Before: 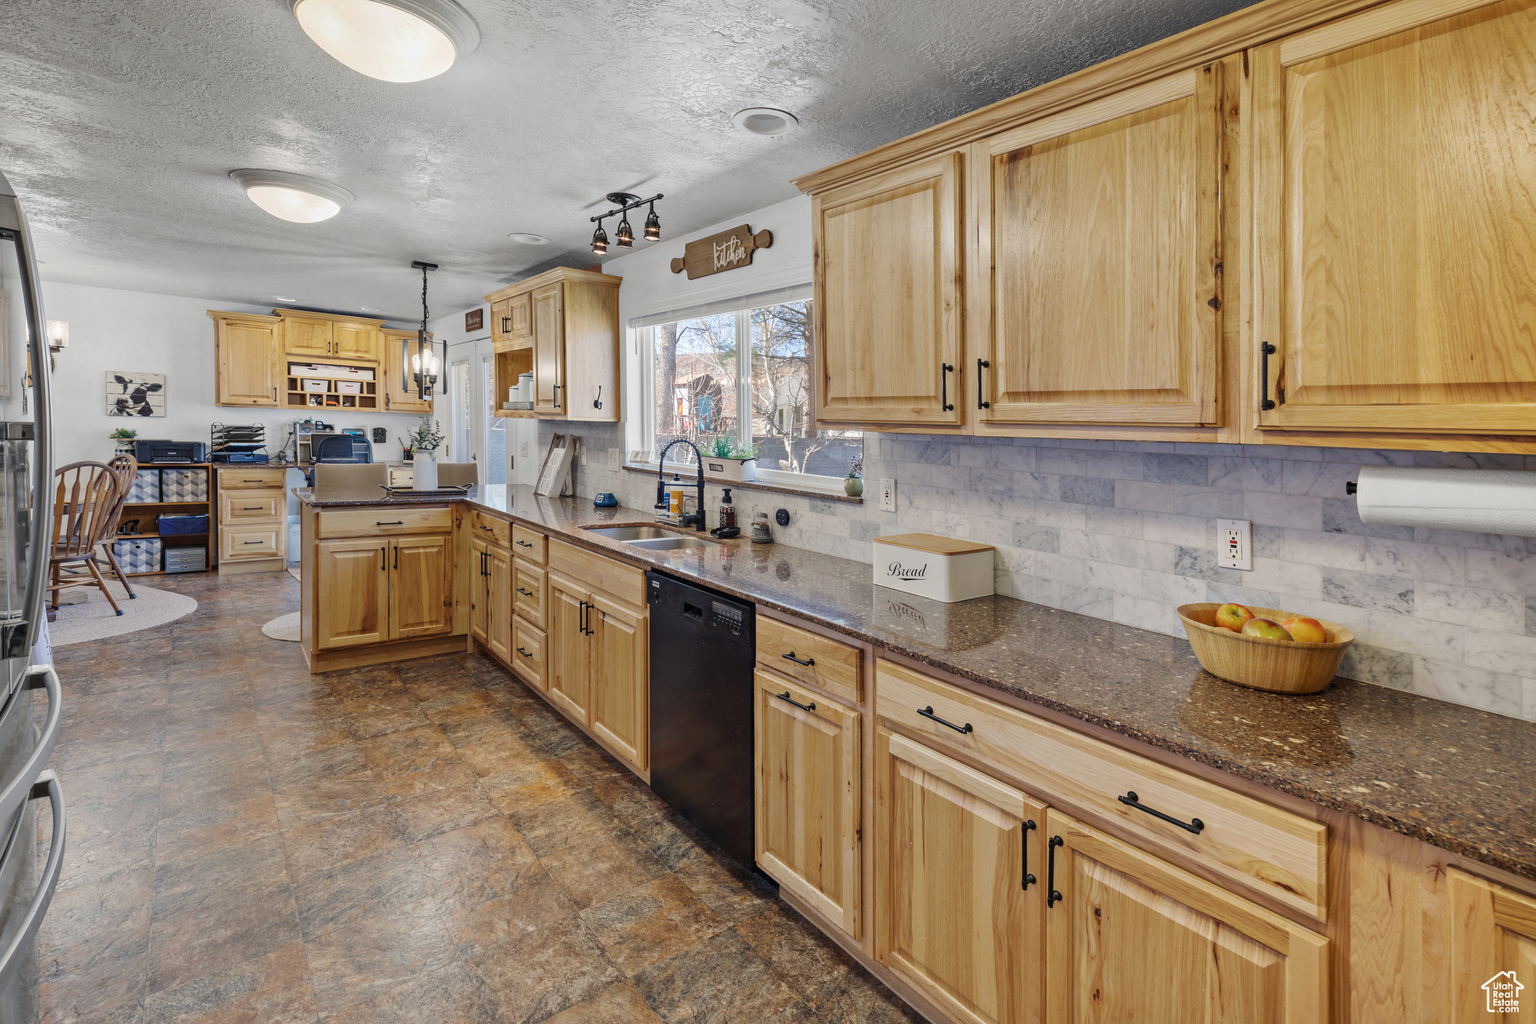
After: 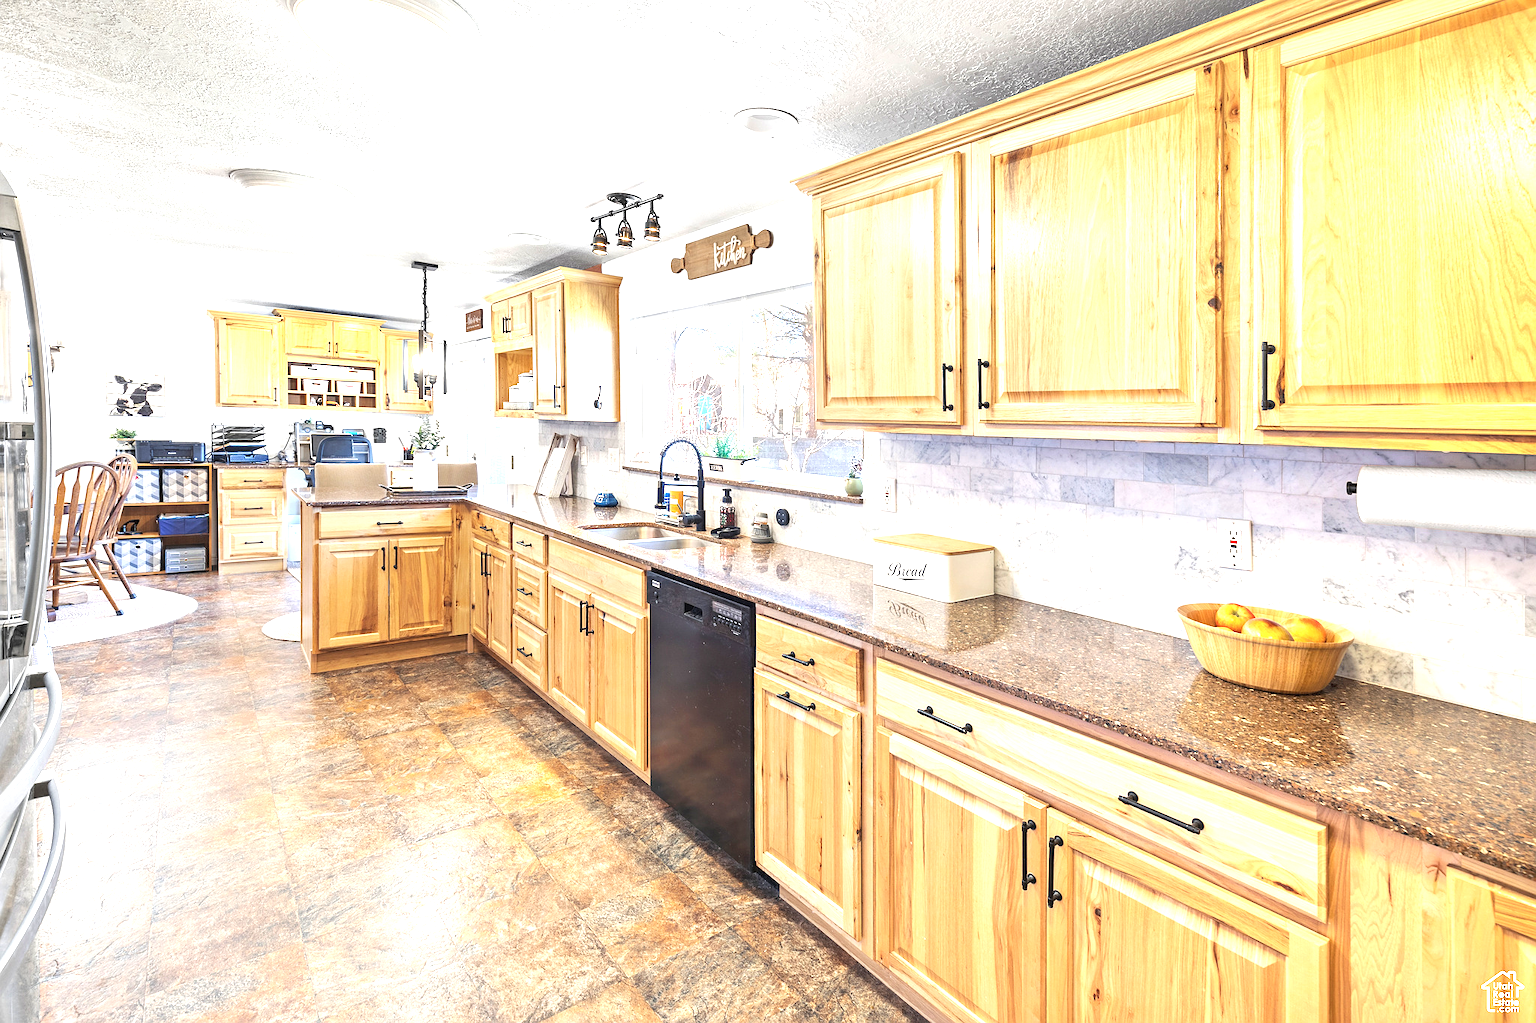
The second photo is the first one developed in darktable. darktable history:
exposure: black level correction 0, exposure 1.739 EV, compensate exposure bias true, compensate highlight preservation false
contrast brightness saturation: contrast 0.05, brightness 0.067, saturation 0.008
sharpen: radius 0.981, amount 0.615
